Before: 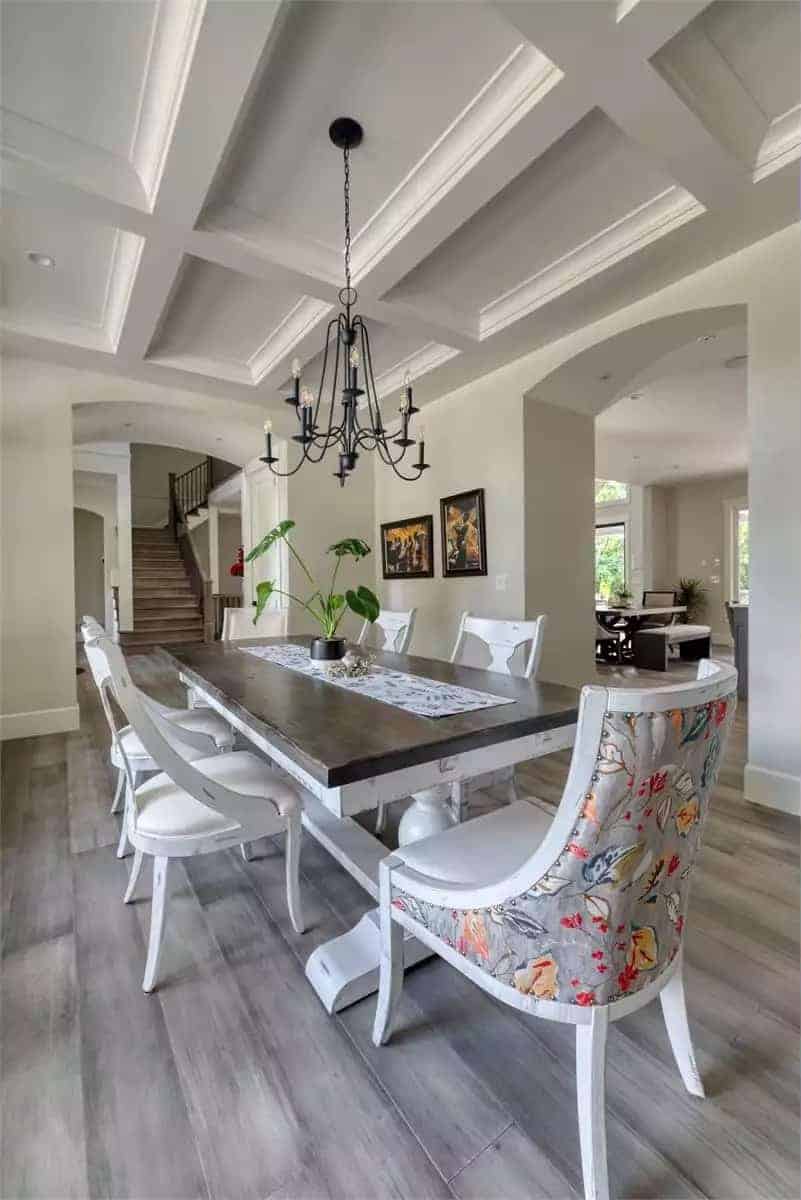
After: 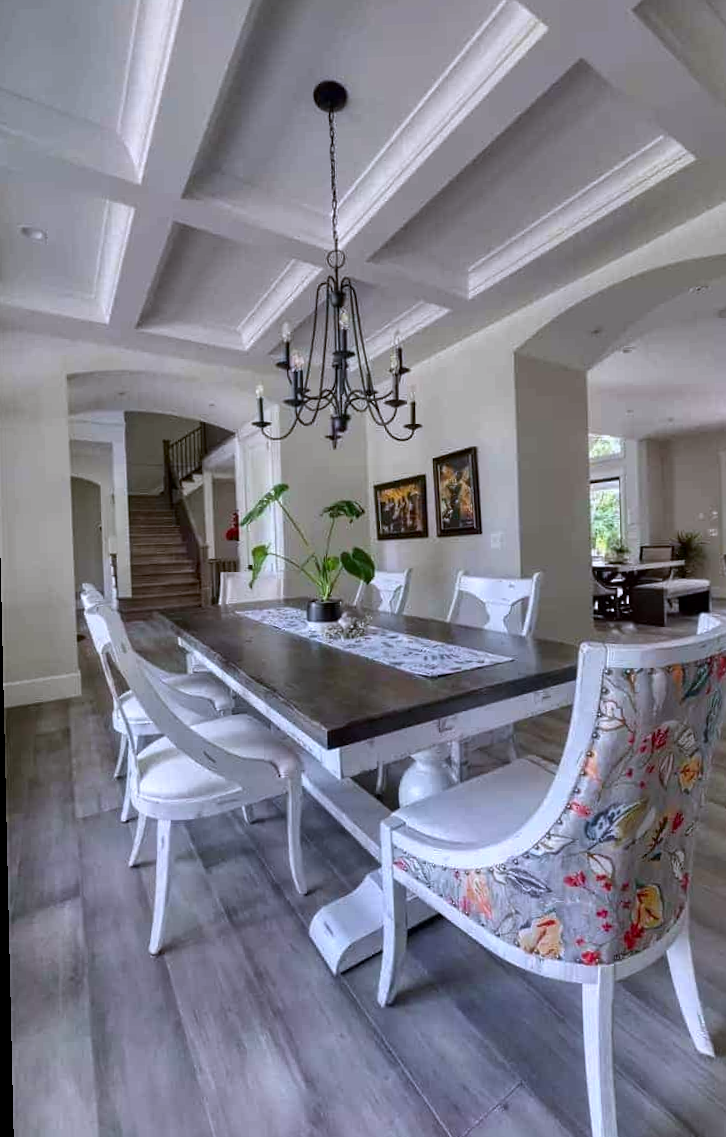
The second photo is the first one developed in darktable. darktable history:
color balance: on, module defaults
white balance: red 0.967, blue 1.119, emerald 0.756
contrast brightness saturation: brightness -0.09
crop: right 9.509%, bottom 0.031%
base curve: preserve colors none
rotate and perspective: rotation -1.32°, lens shift (horizontal) -0.031, crop left 0.015, crop right 0.985, crop top 0.047, crop bottom 0.982
